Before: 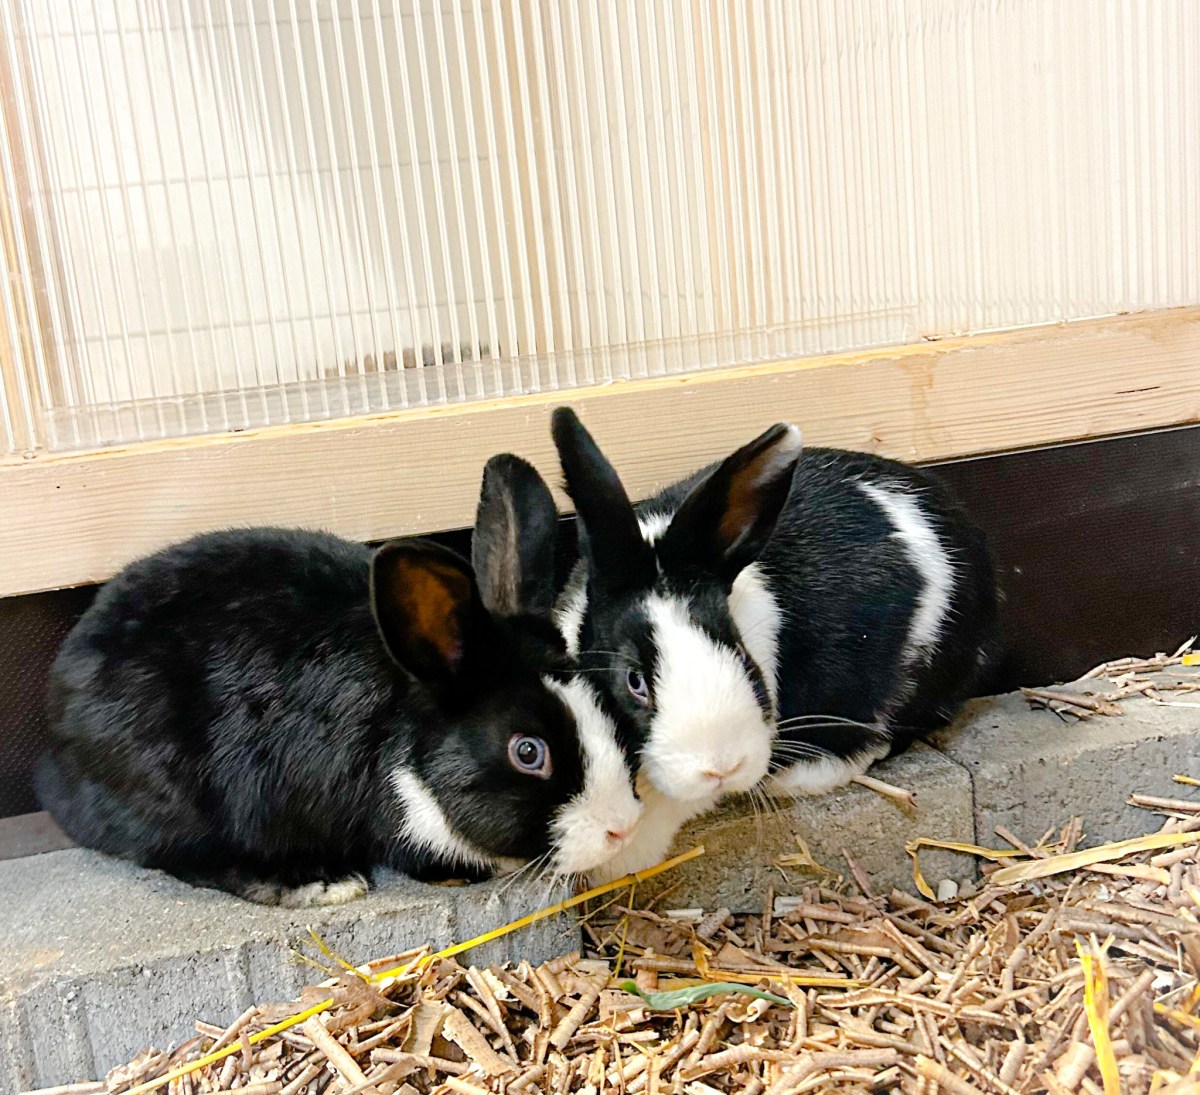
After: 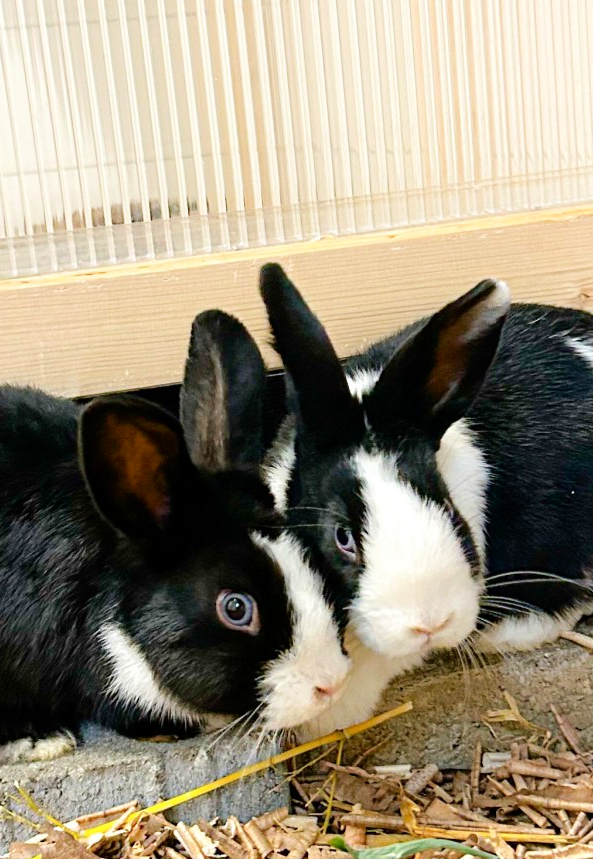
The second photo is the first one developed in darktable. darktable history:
velvia: on, module defaults
shadows and highlights: shadows -30, highlights 30
crop and rotate: angle 0.02°, left 24.353%, top 13.219%, right 26.156%, bottom 8.224%
